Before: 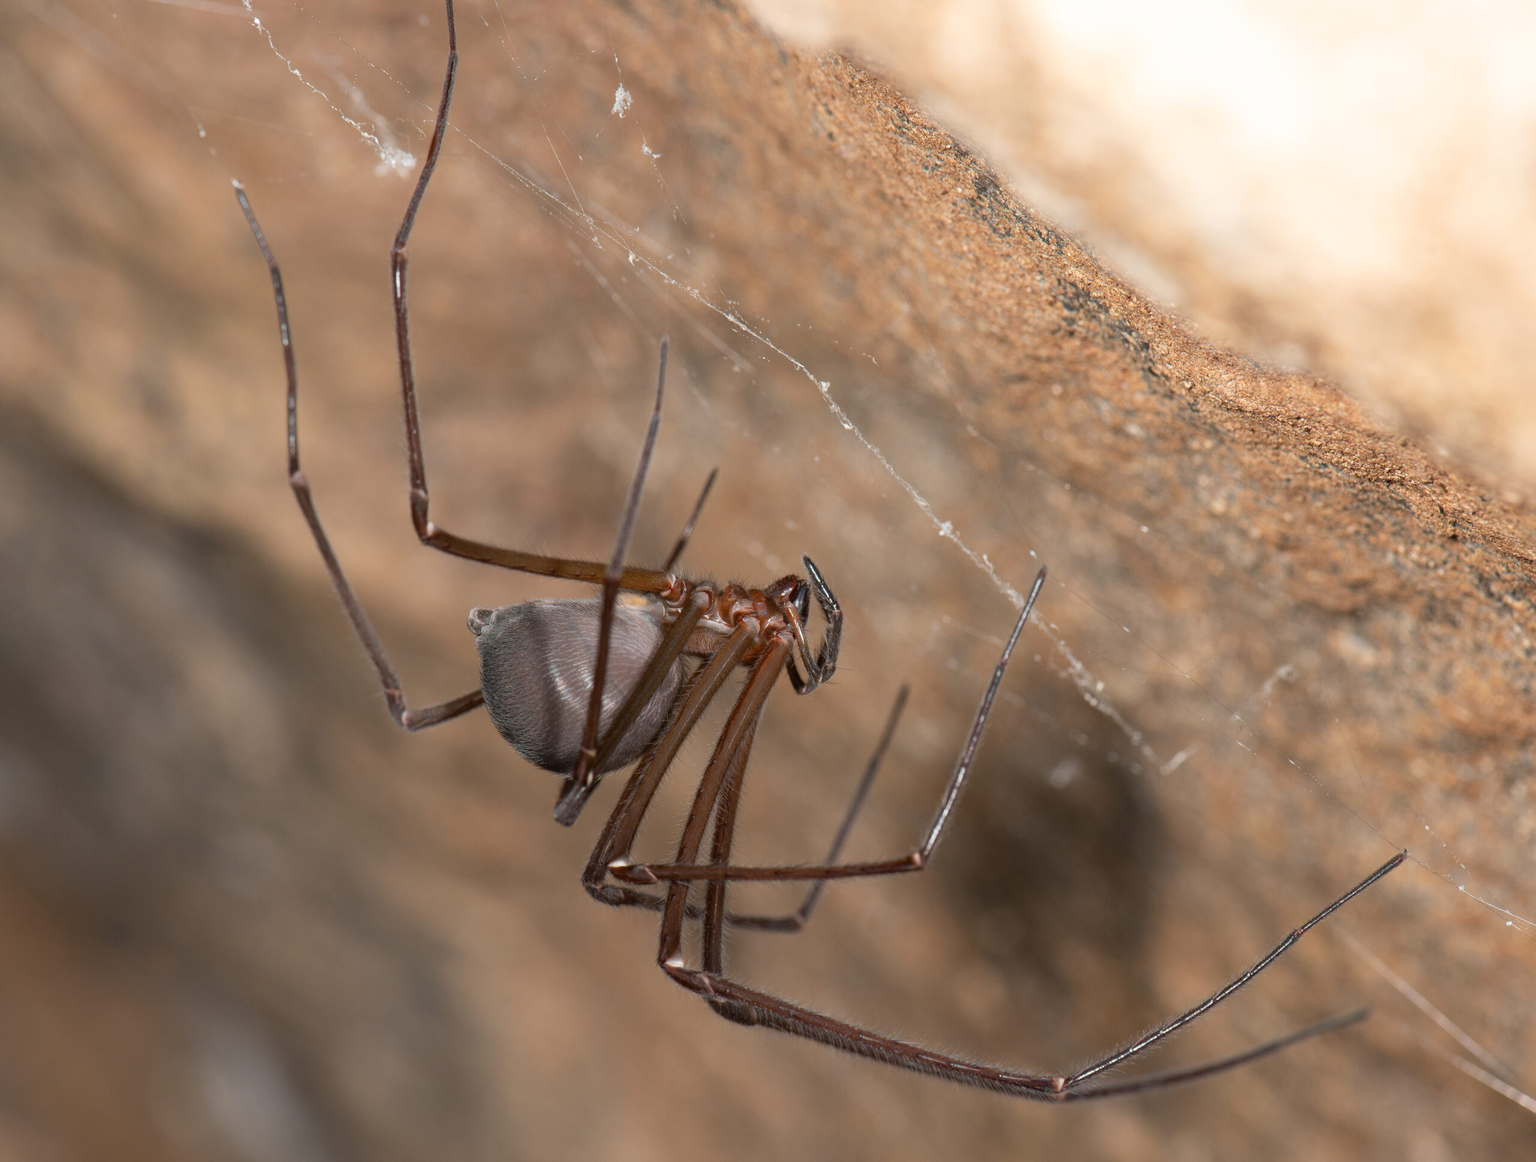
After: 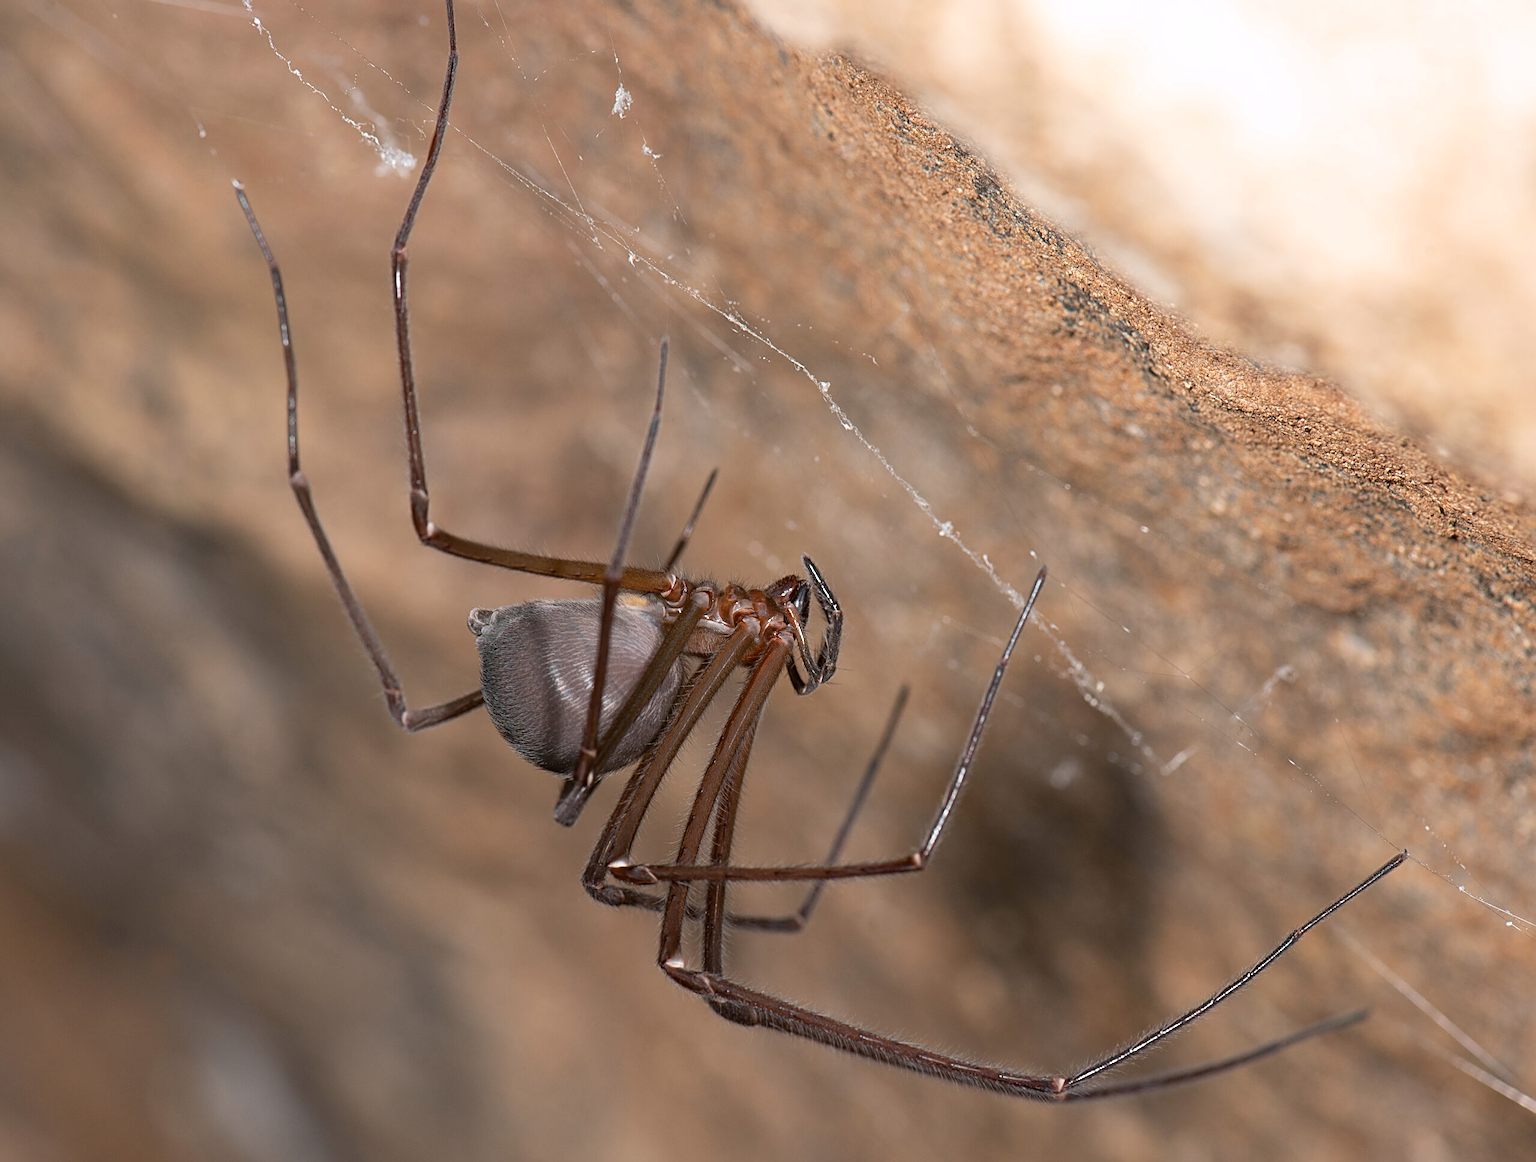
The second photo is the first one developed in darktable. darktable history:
white balance: red 1.004, blue 1.024
sharpen: radius 2.543, amount 0.636
